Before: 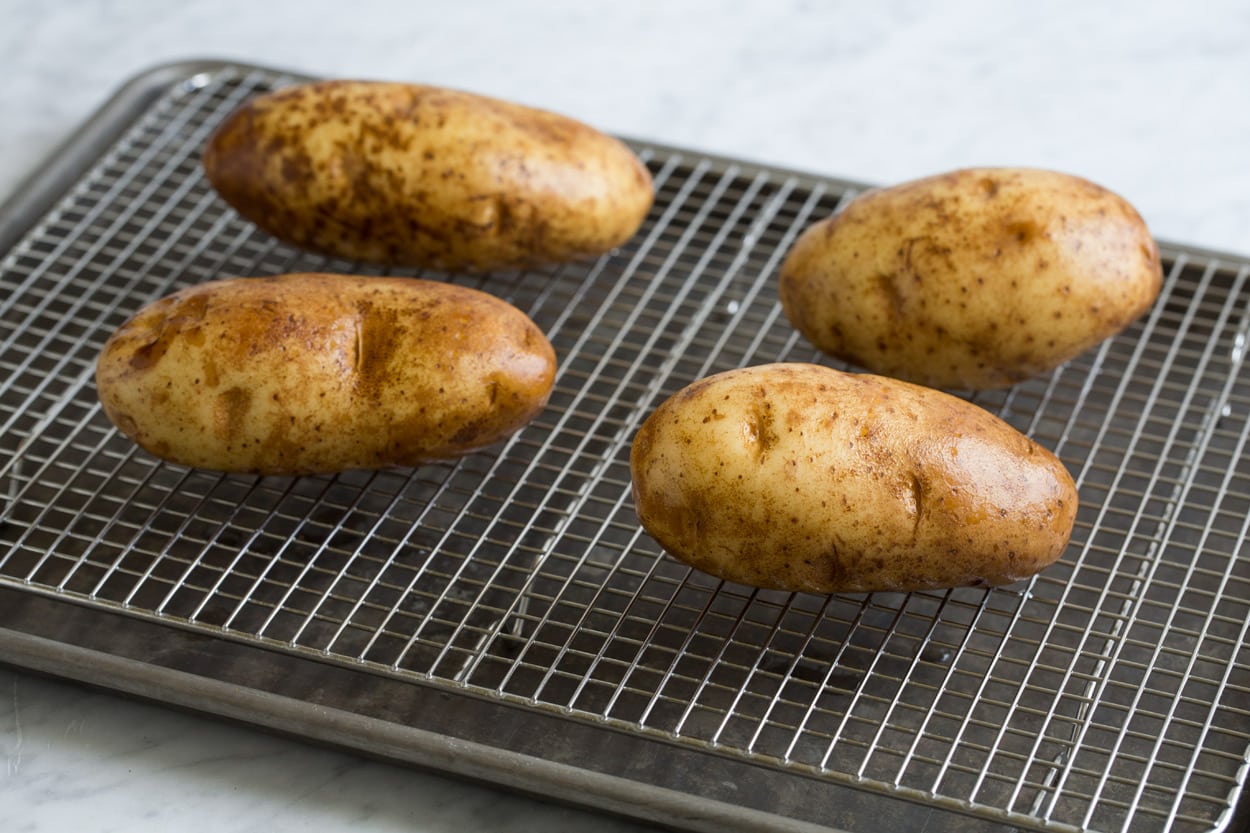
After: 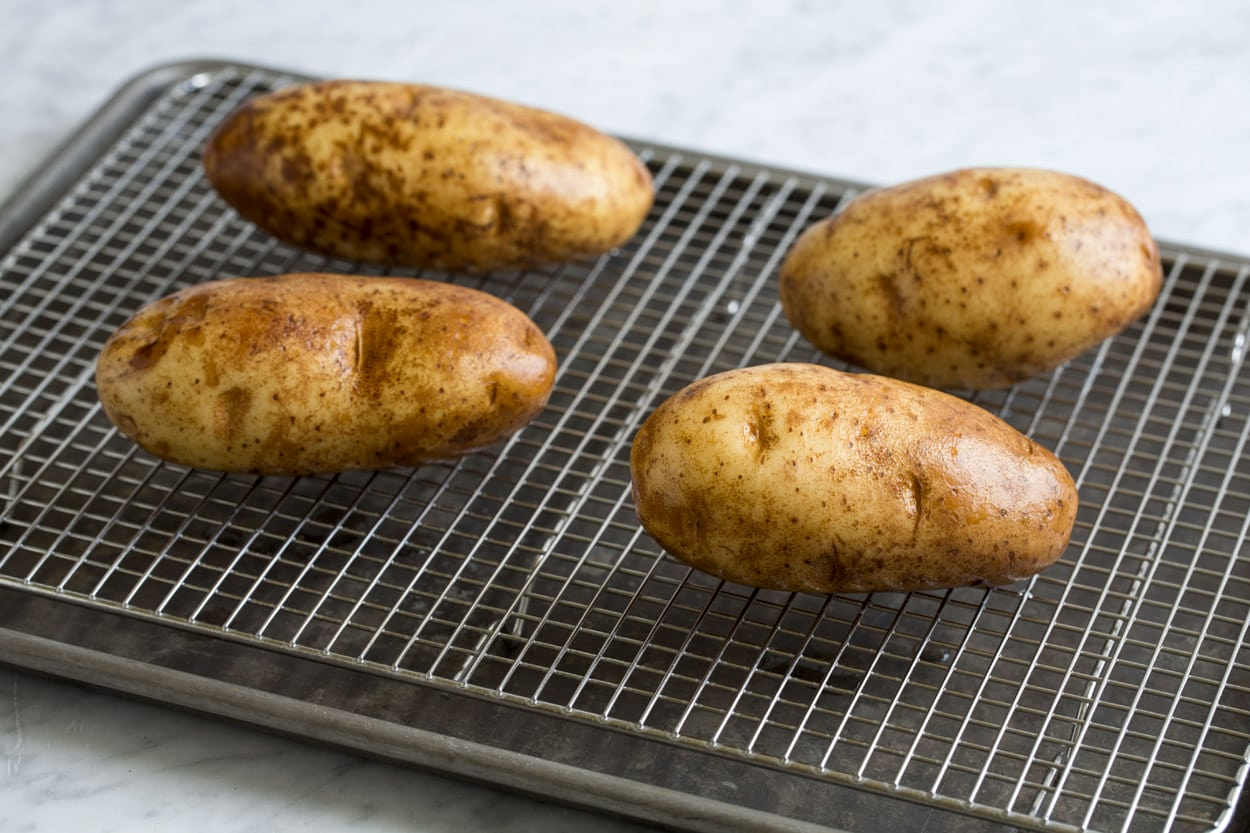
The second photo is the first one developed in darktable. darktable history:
local contrast: highlights 104%, shadows 100%, detail 119%, midtone range 0.2
